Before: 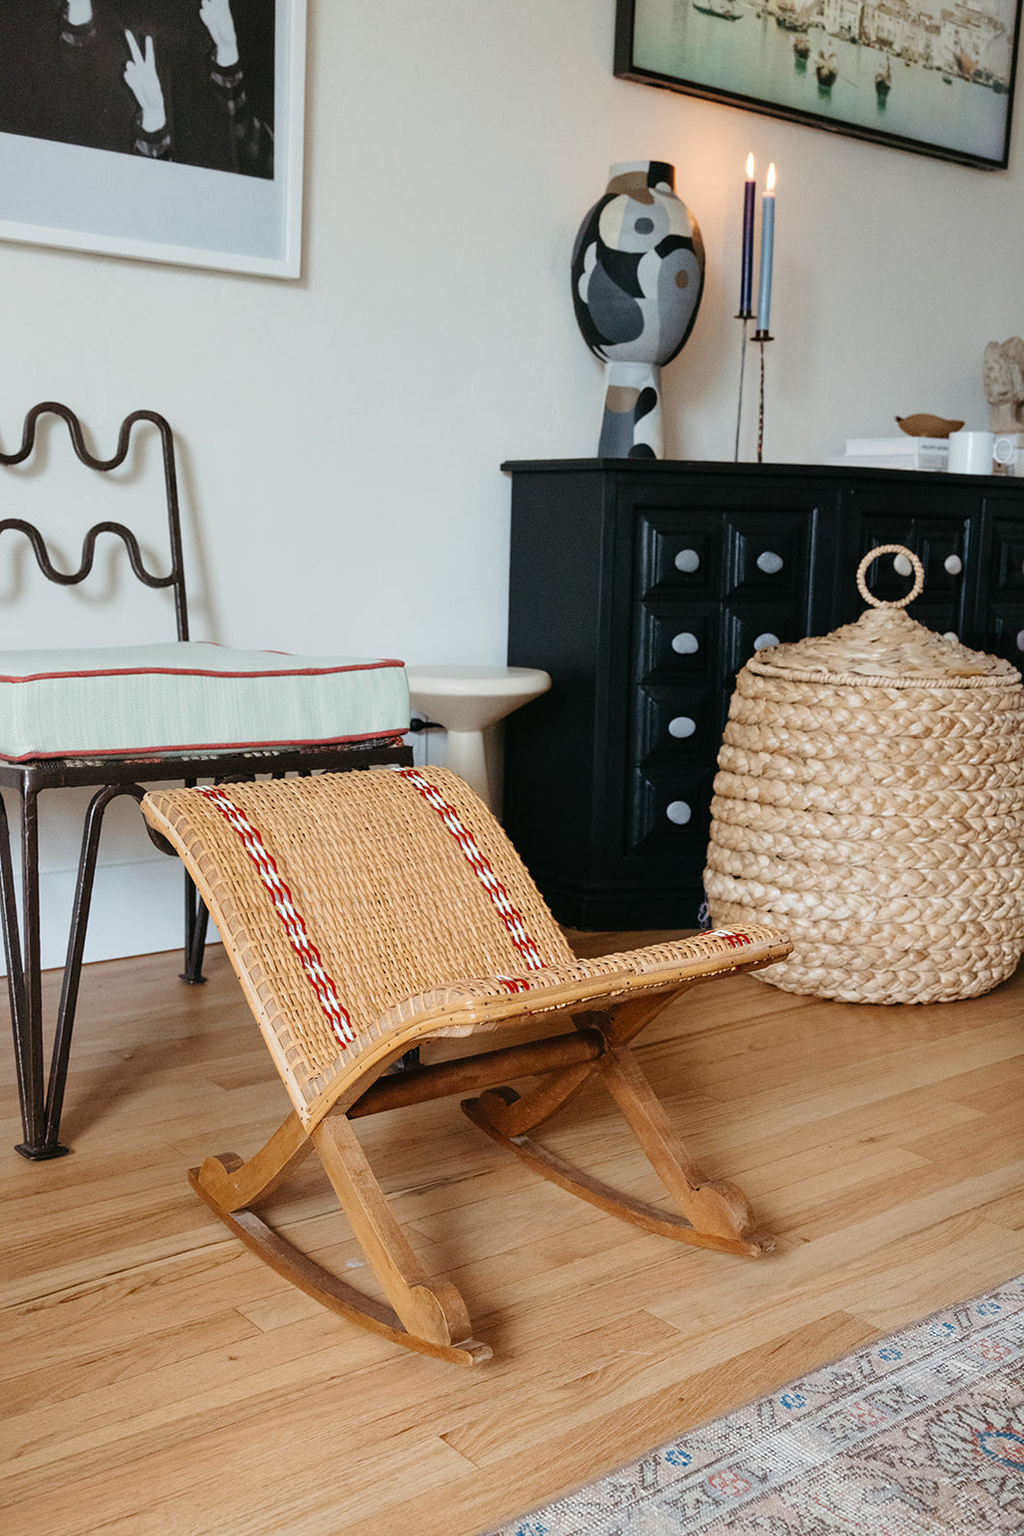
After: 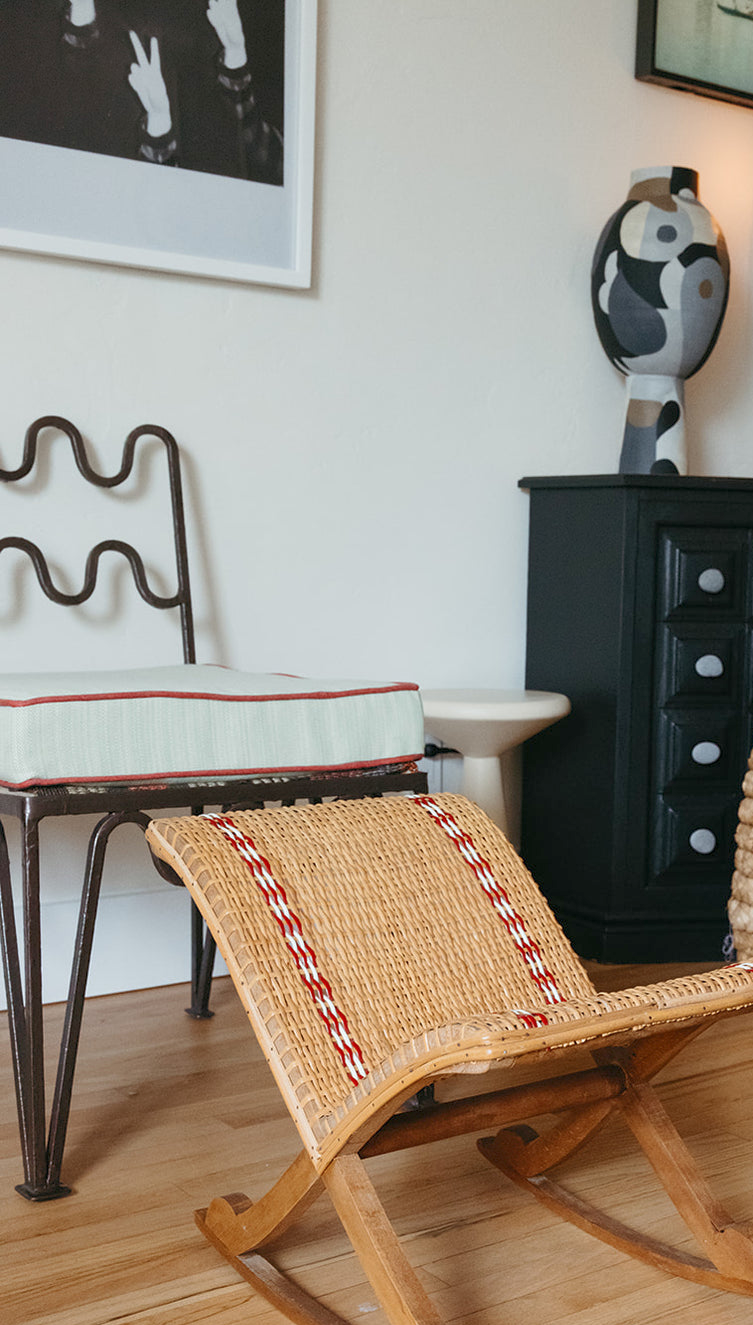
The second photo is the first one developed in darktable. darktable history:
crop: right 28.885%, bottom 16.626%
rgb curve: curves: ch0 [(0, 0) (0.093, 0.159) (0.241, 0.265) (0.414, 0.42) (1, 1)], compensate middle gray true, preserve colors basic power
